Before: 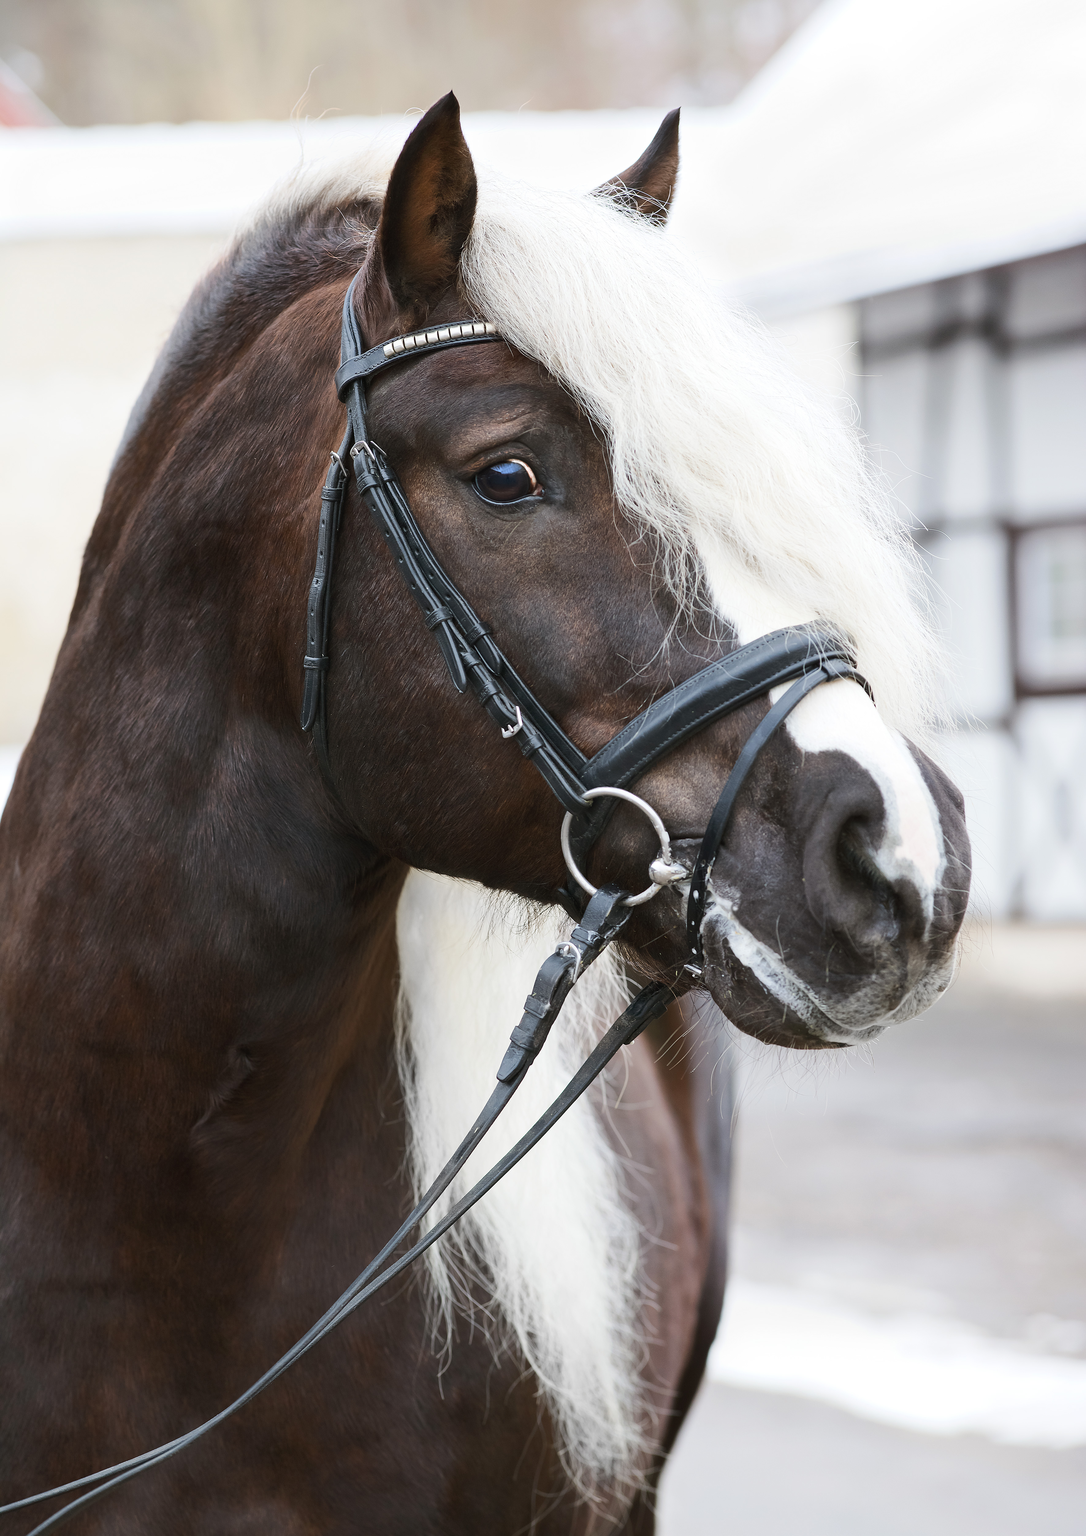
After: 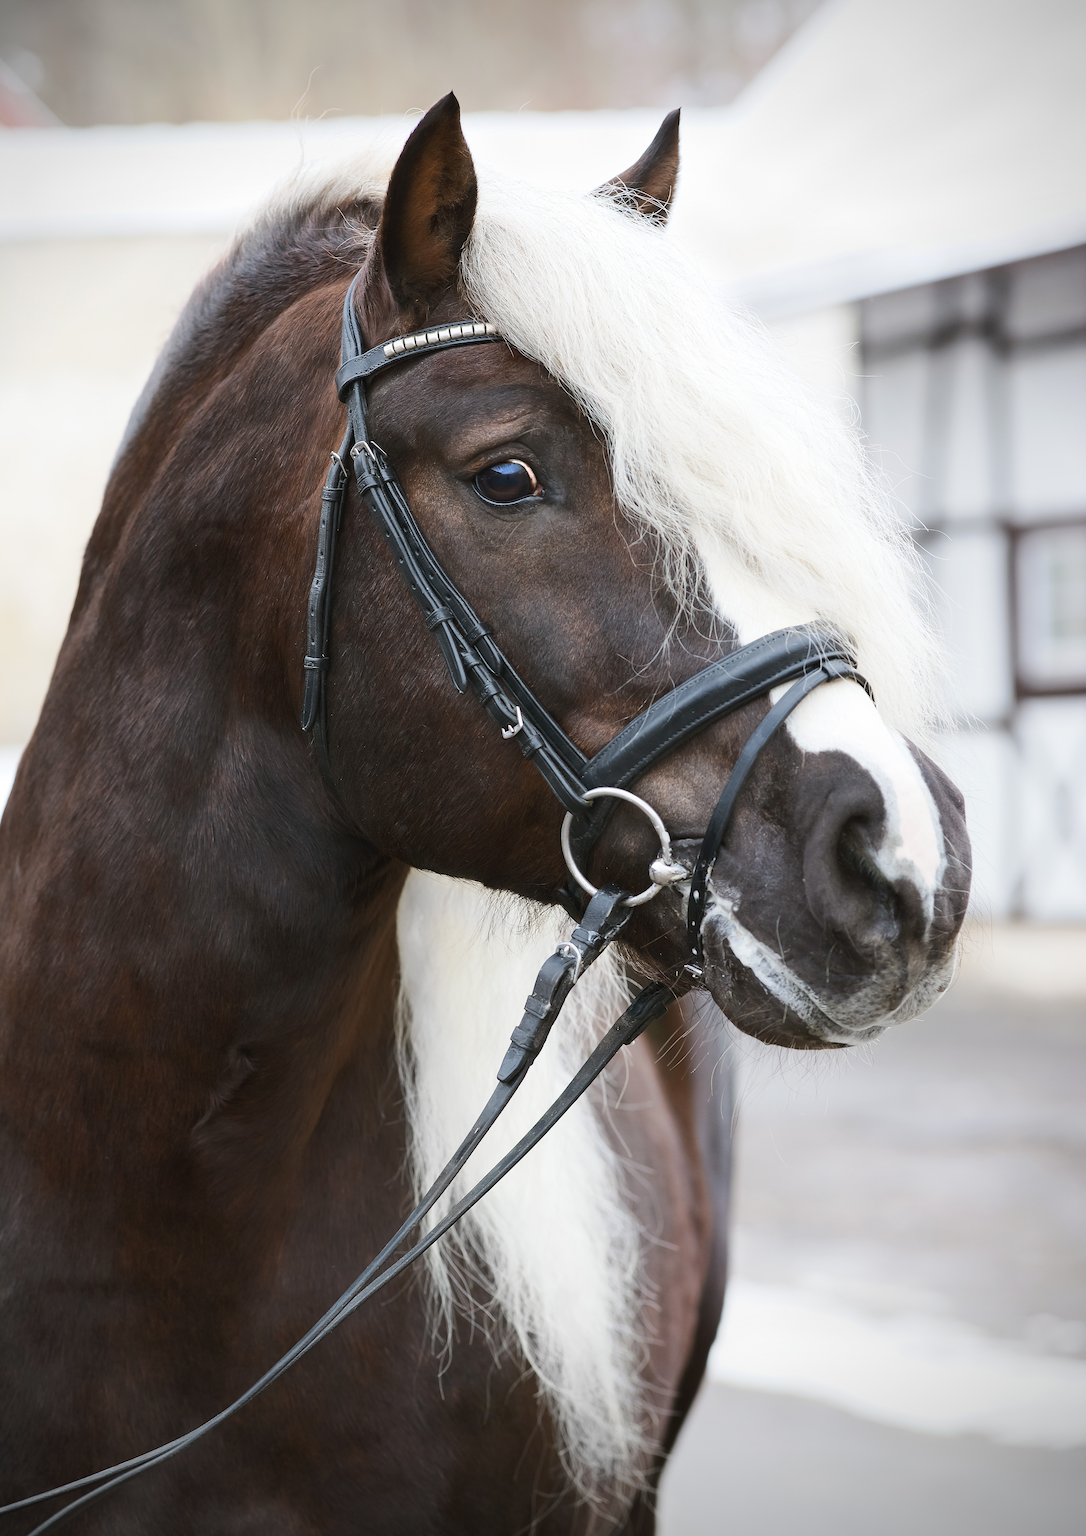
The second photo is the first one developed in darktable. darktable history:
local contrast: mode bilateral grid, contrast 99, coarseness 100, detail 93%, midtone range 0.2
vignetting: fall-off start 79.87%, brightness -0.575, center (-0.031, -0.038)
